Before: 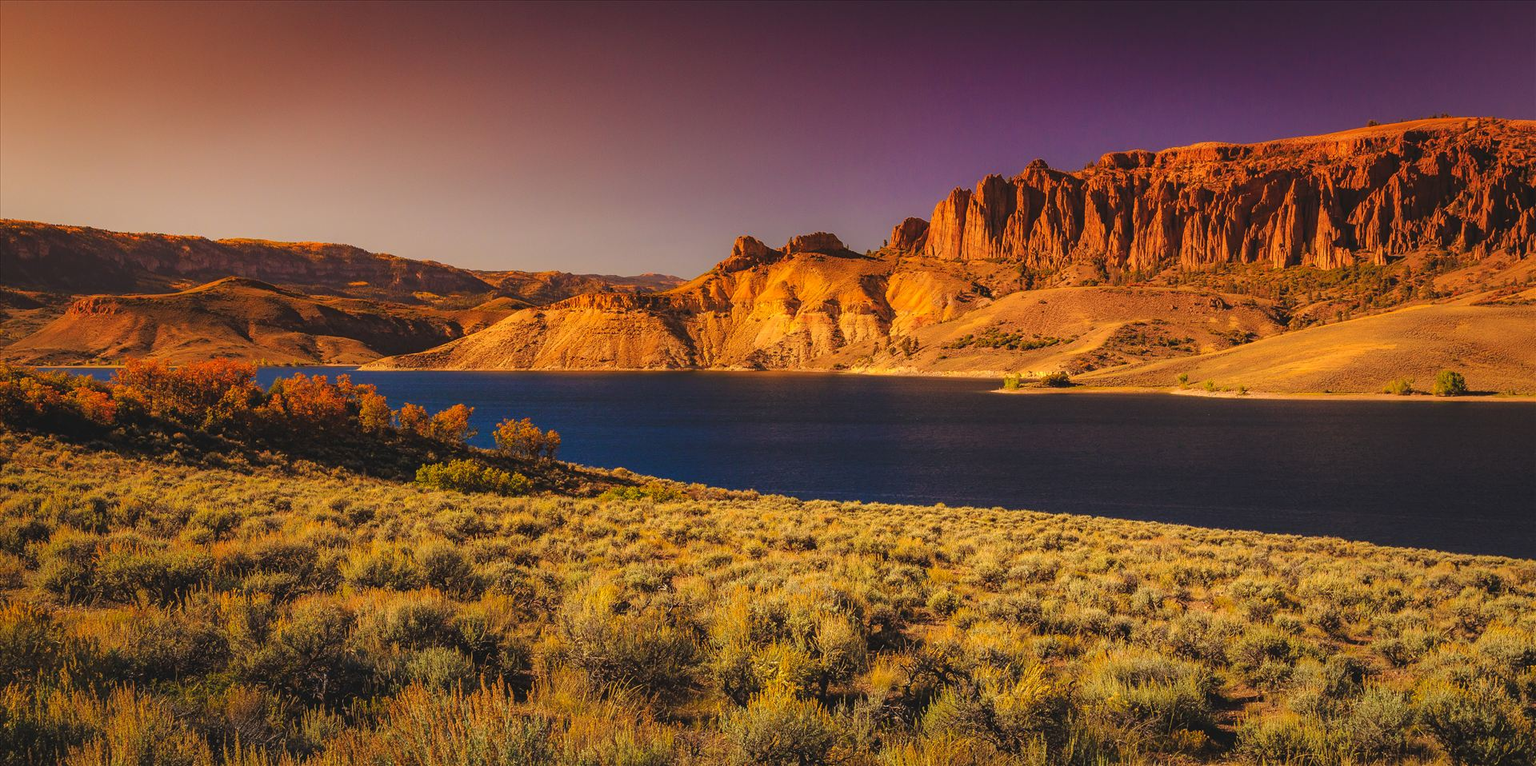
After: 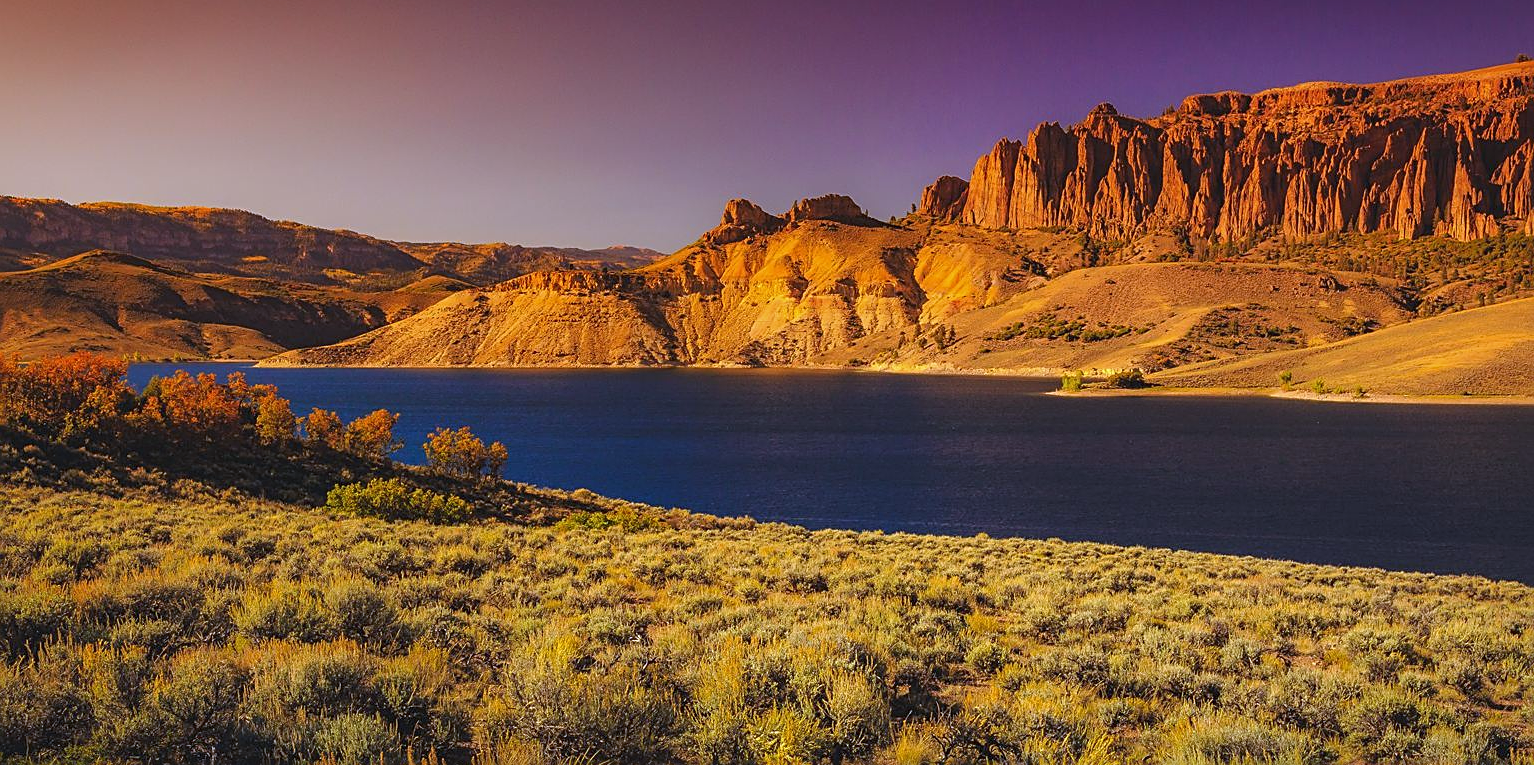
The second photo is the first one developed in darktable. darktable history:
sharpen: on, module defaults
white balance: red 0.948, green 1.02, blue 1.176
crop and rotate: left 10.071%, top 10.071%, right 10.02%, bottom 10.02%
